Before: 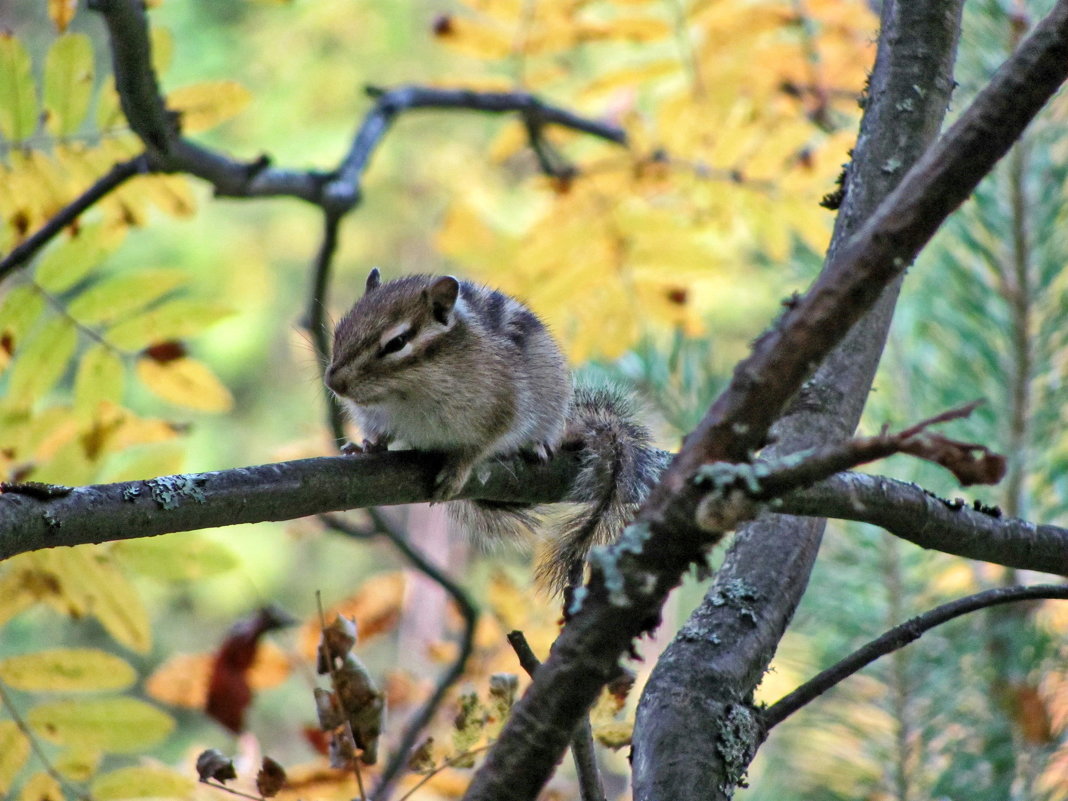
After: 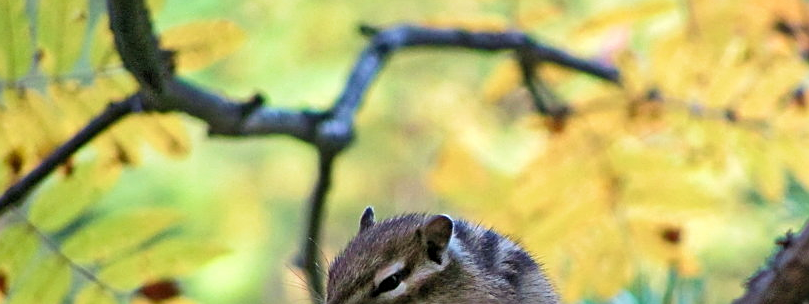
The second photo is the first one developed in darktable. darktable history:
crop: left 0.583%, top 7.633%, right 23.574%, bottom 54.405%
sharpen: on, module defaults
velvia: on, module defaults
